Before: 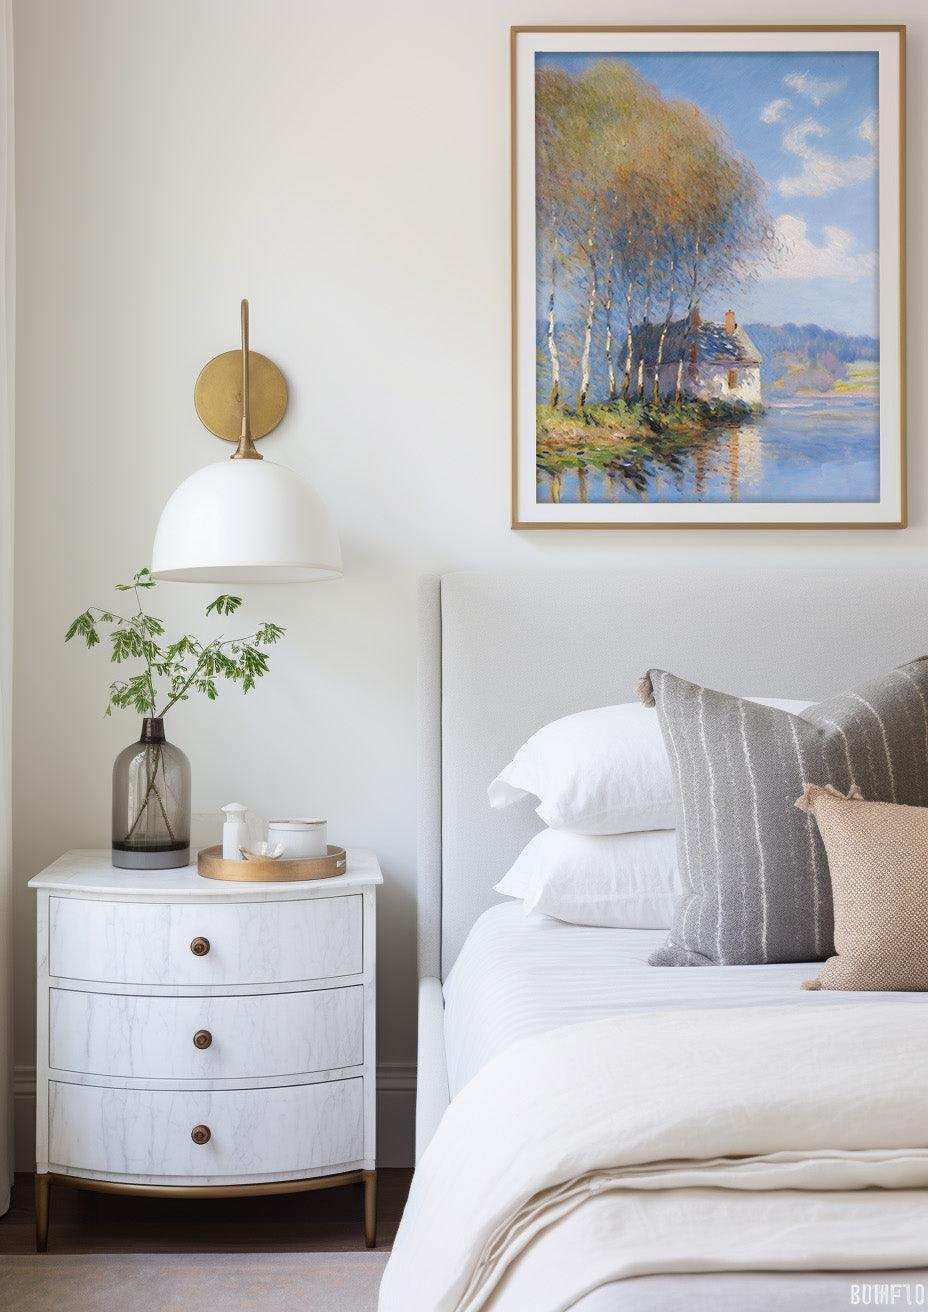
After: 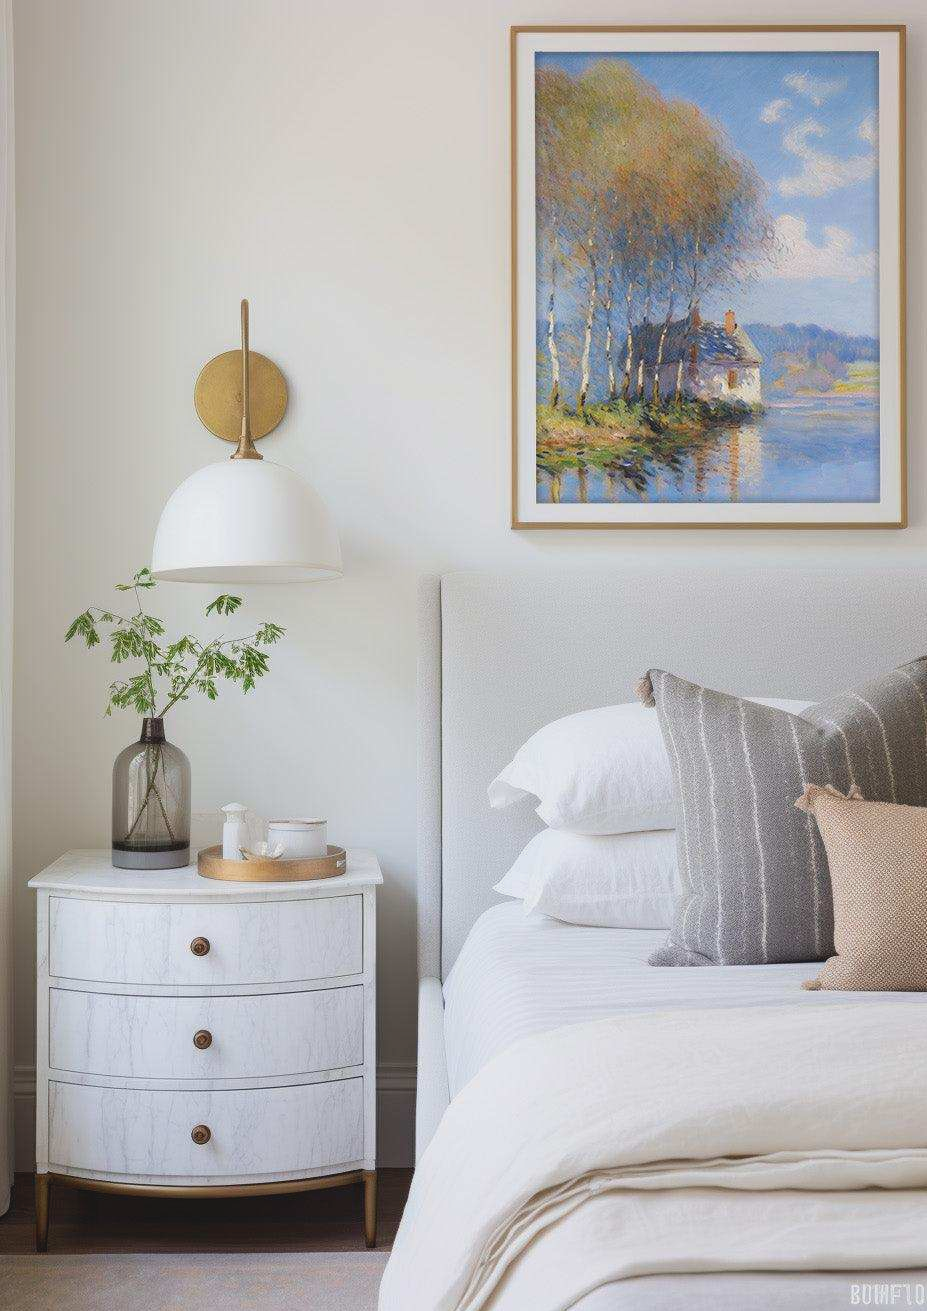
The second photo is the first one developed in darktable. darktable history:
contrast brightness saturation: contrast -0.114
